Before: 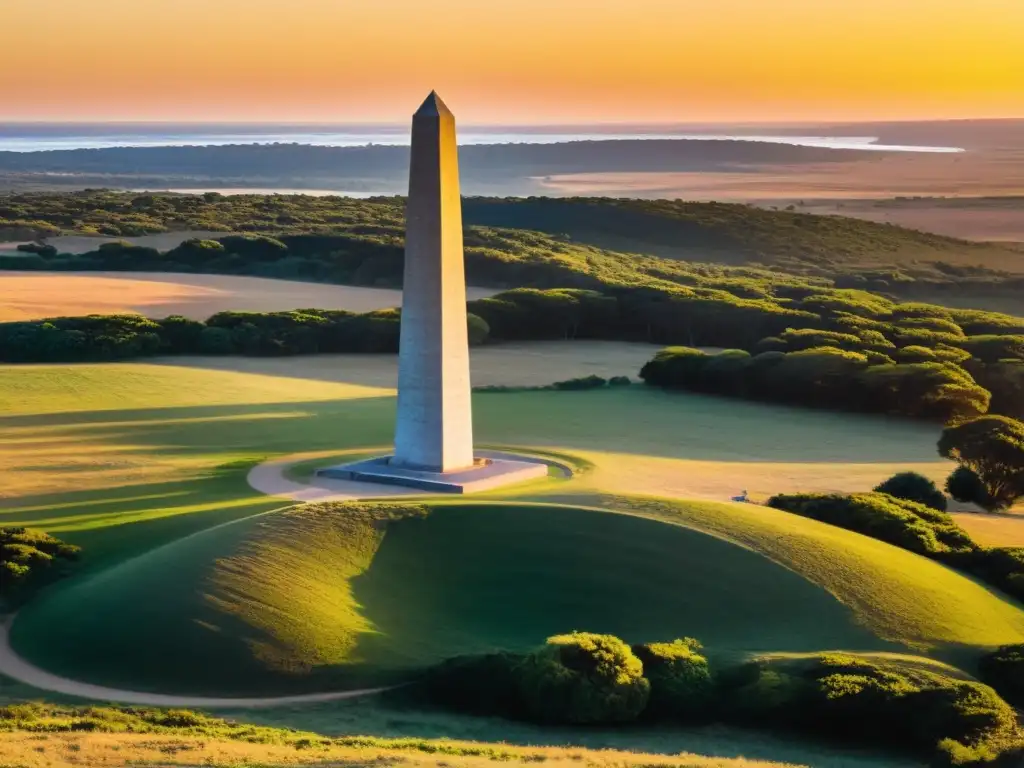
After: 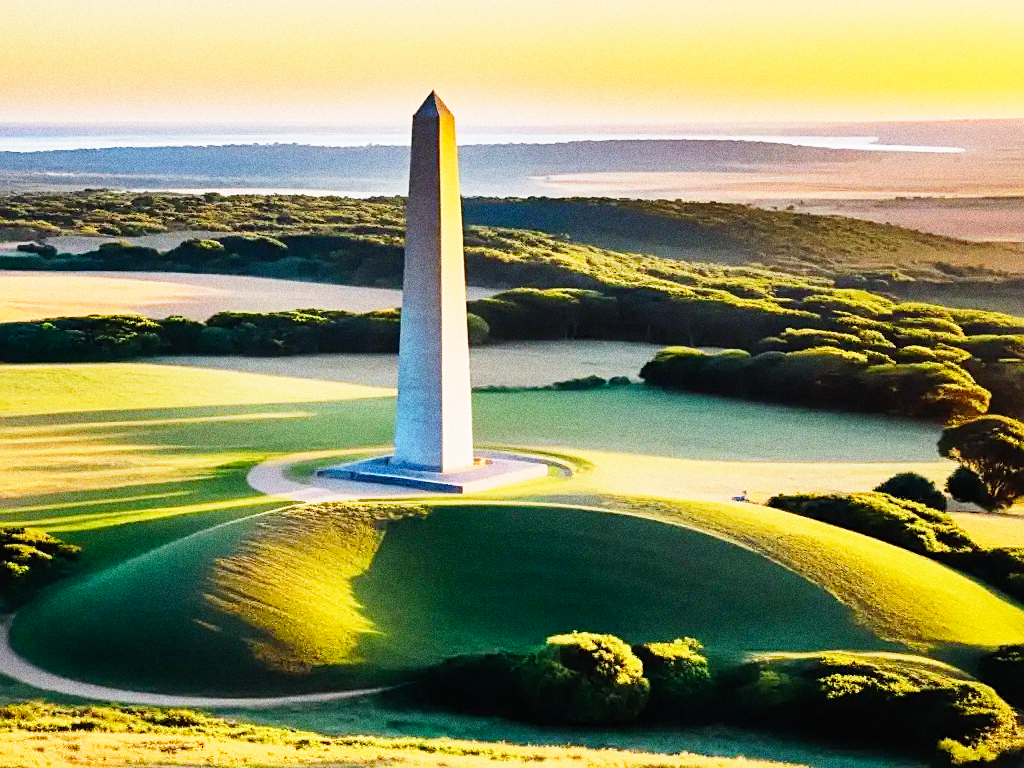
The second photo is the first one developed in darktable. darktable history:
base curve: curves: ch0 [(0, 0) (0, 0.001) (0.001, 0.001) (0.004, 0.002) (0.007, 0.004) (0.015, 0.013) (0.033, 0.045) (0.052, 0.096) (0.075, 0.17) (0.099, 0.241) (0.163, 0.42) (0.219, 0.55) (0.259, 0.616) (0.327, 0.722) (0.365, 0.765) (0.522, 0.873) (0.547, 0.881) (0.689, 0.919) (0.826, 0.952) (1, 1)], preserve colors none
grain: strength 49.07%
sharpen: on, module defaults
